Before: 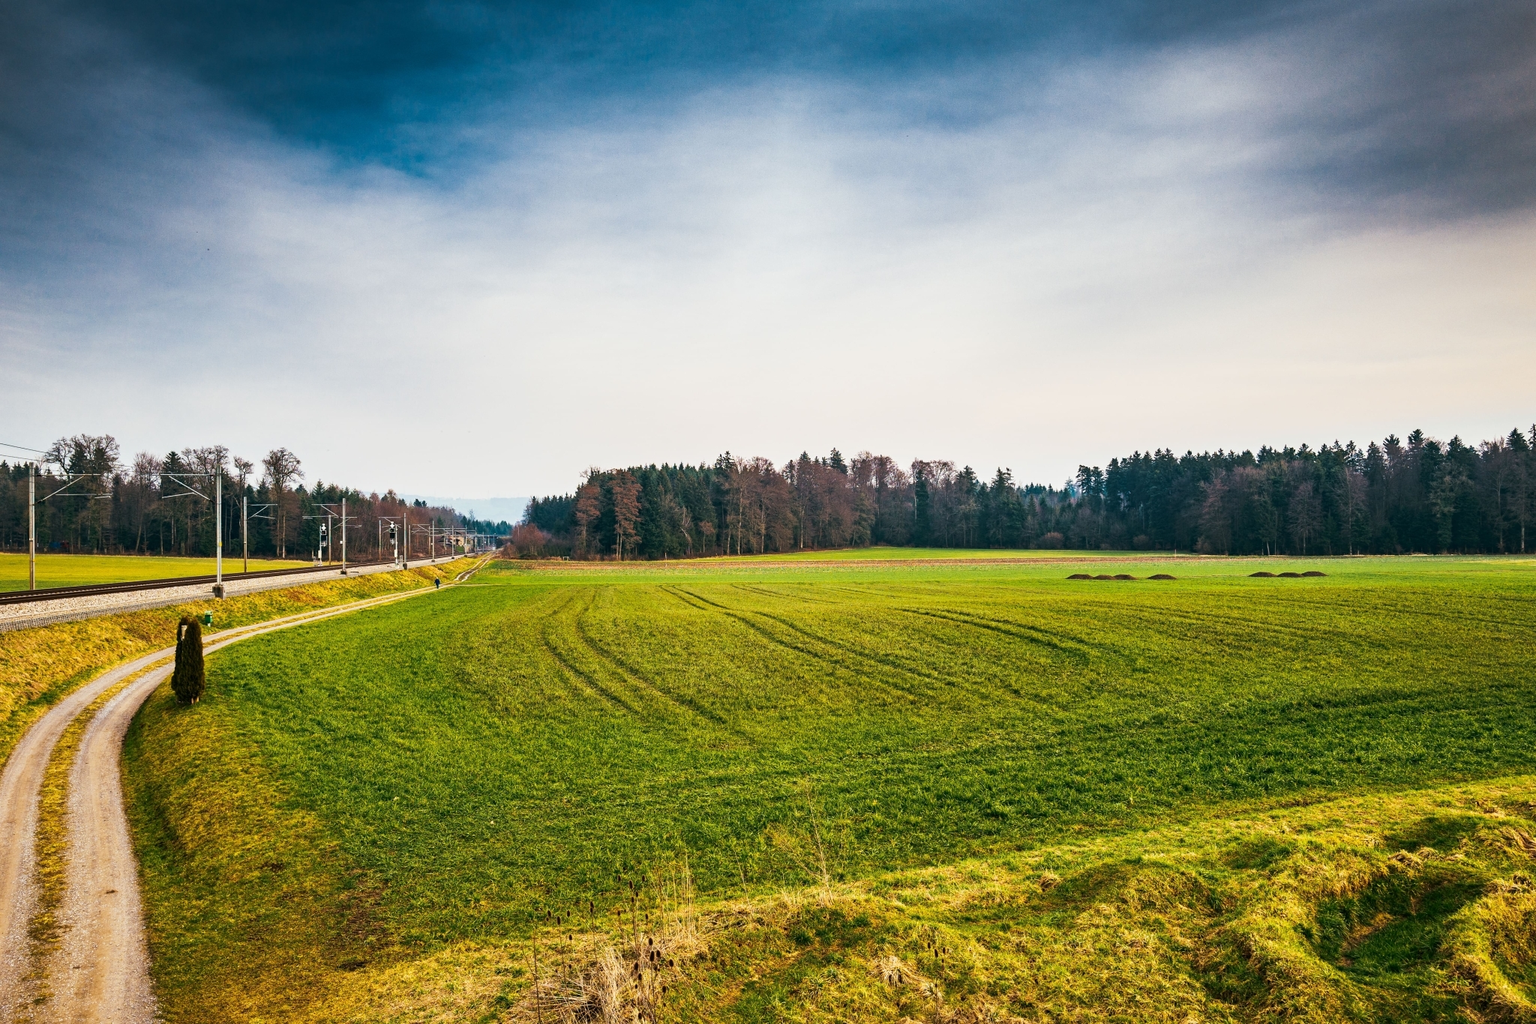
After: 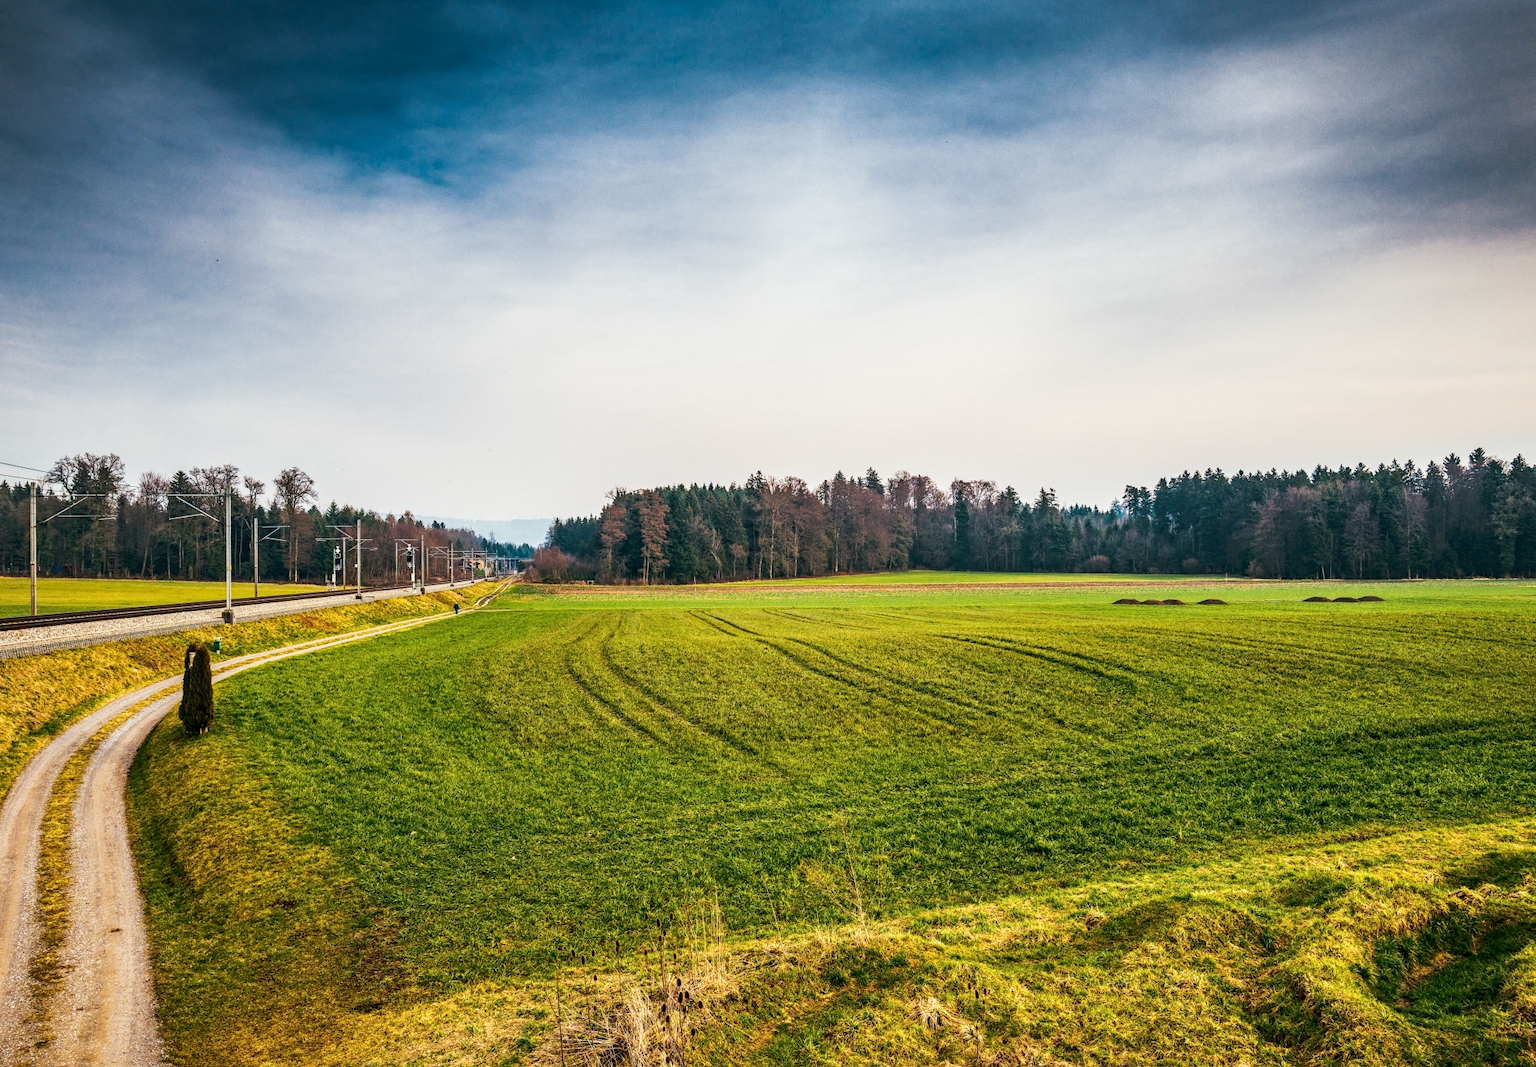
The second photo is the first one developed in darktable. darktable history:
crop: right 4.126%, bottom 0.031%
local contrast: on, module defaults
